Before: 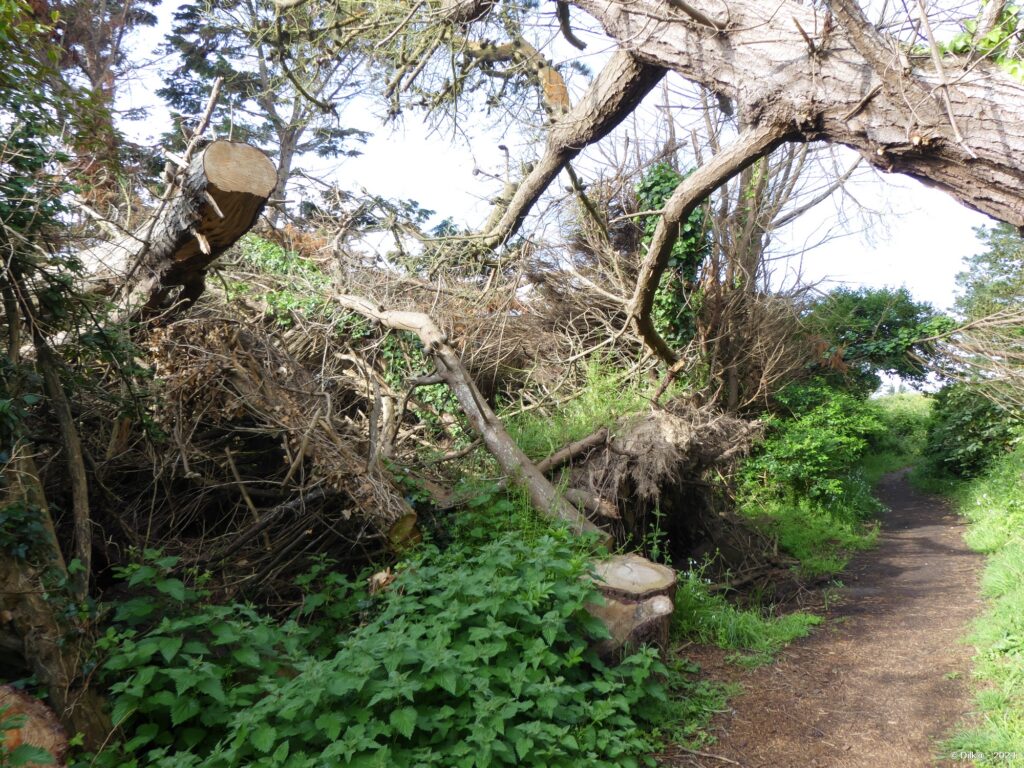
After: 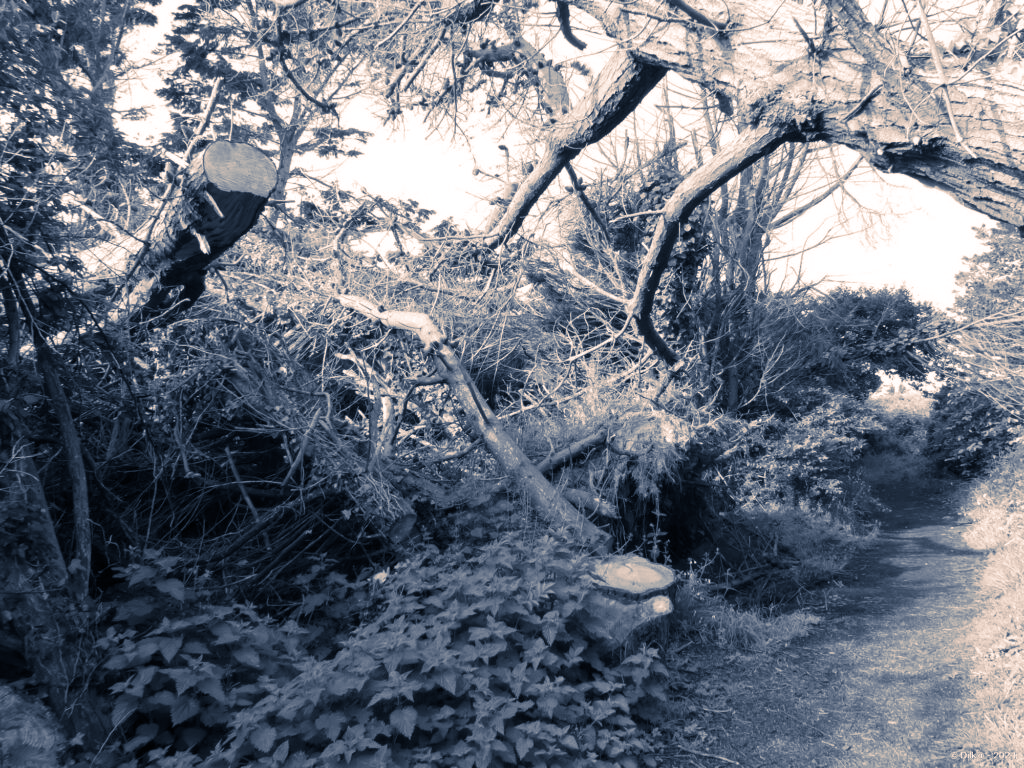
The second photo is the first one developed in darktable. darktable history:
split-toning: shadows › hue 226.8°, shadows › saturation 0.56, highlights › hue 28.8°, balance -40, compress 0%
monochrome: on, module defaults
